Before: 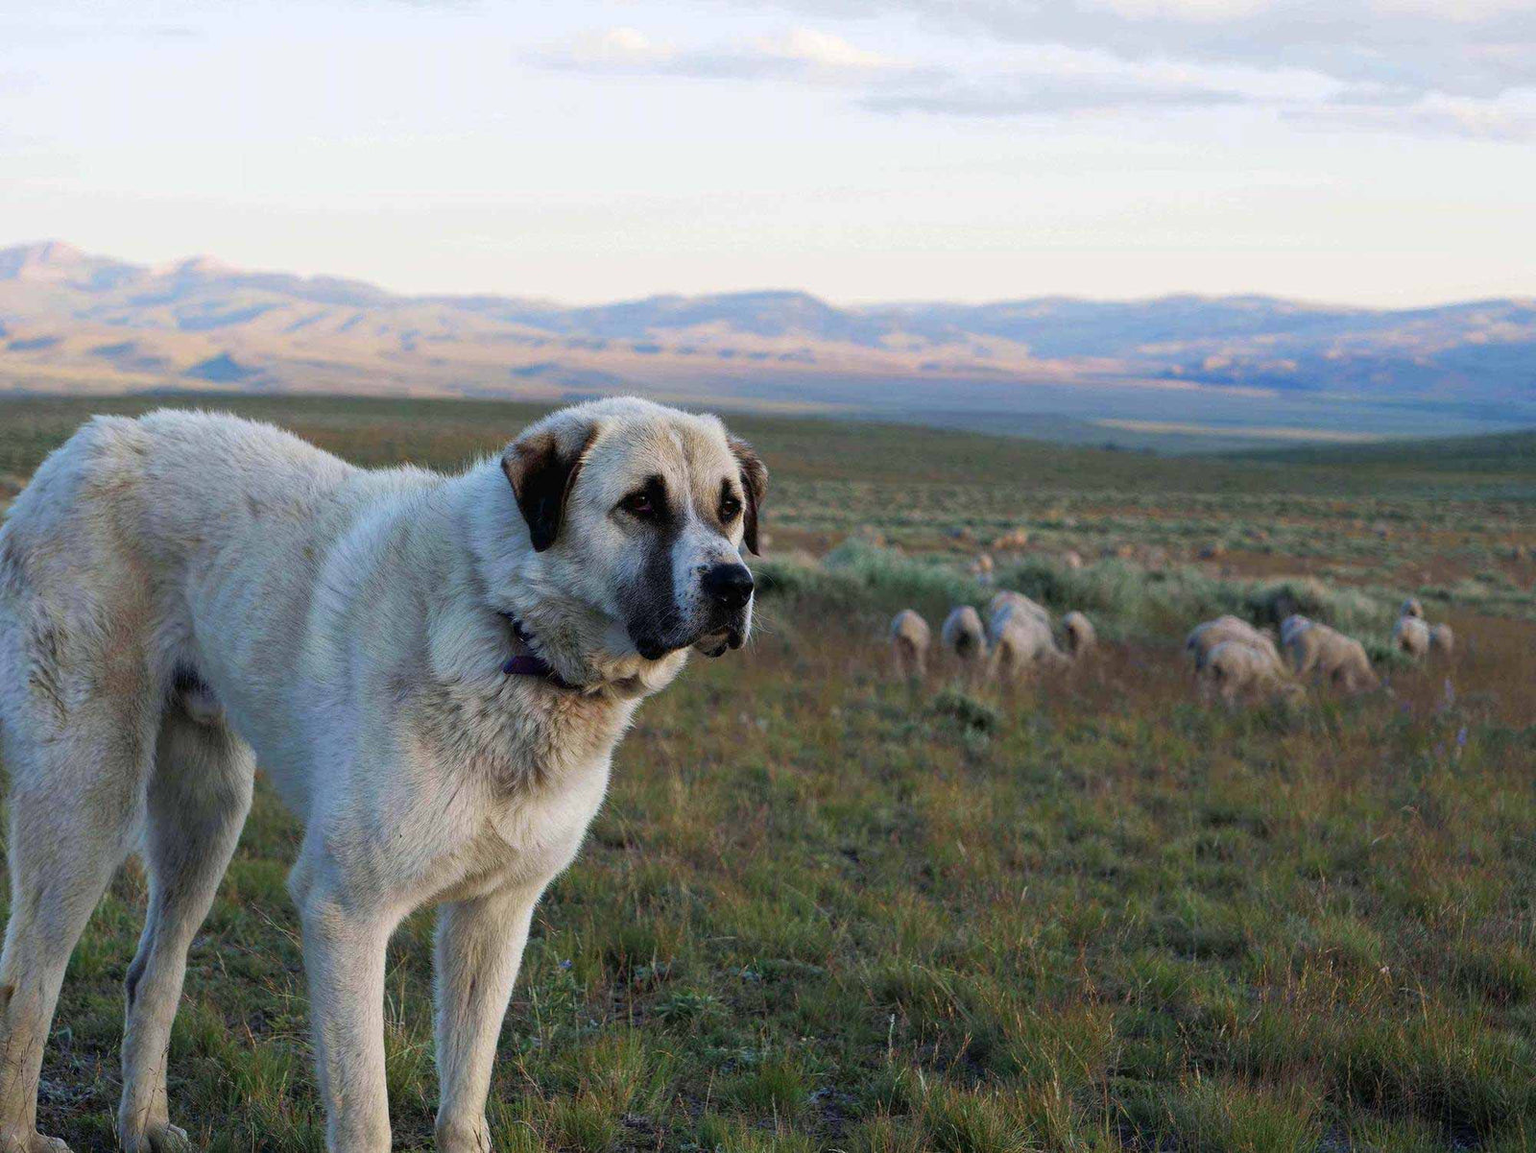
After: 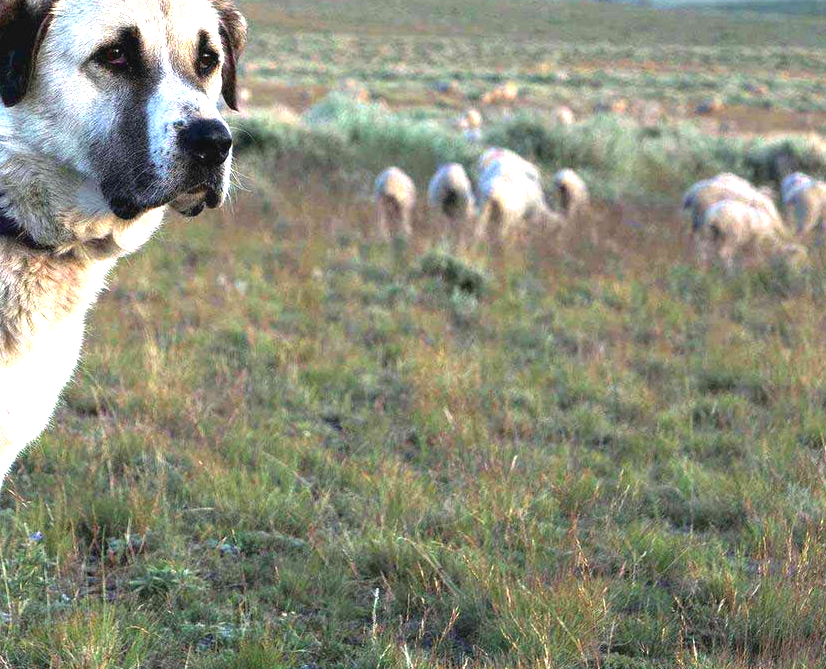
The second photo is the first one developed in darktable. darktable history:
color correction: highlights b* -0.012, saturation 0.856
tone curve: curves: ch0 [(0, 0.046) (0.04, 0.074) (0.883, 0.858) (1, 1)]; ch1 [(0, 0) (0.146, 0.159) (0.338, 0.365) (0.417, 0.455) (0.489, 0.486) (0.504, 0.502) (0.529, 0.537) (0.563, 0.567) (1, 1)]; ch2 [(0, 0) (0.307, 0.298) (0.388, 0.375) (0.443, 0.456) (0.485, 0.492) (0.544, 0.525) (1, 1)], preserve colors none
exposure: black level correction 0.001, exposure 1.857 EV, compensate highlight preservation false
crop: left 34.606%, top 38.97%, right 13.714%, bottom 5.264%
